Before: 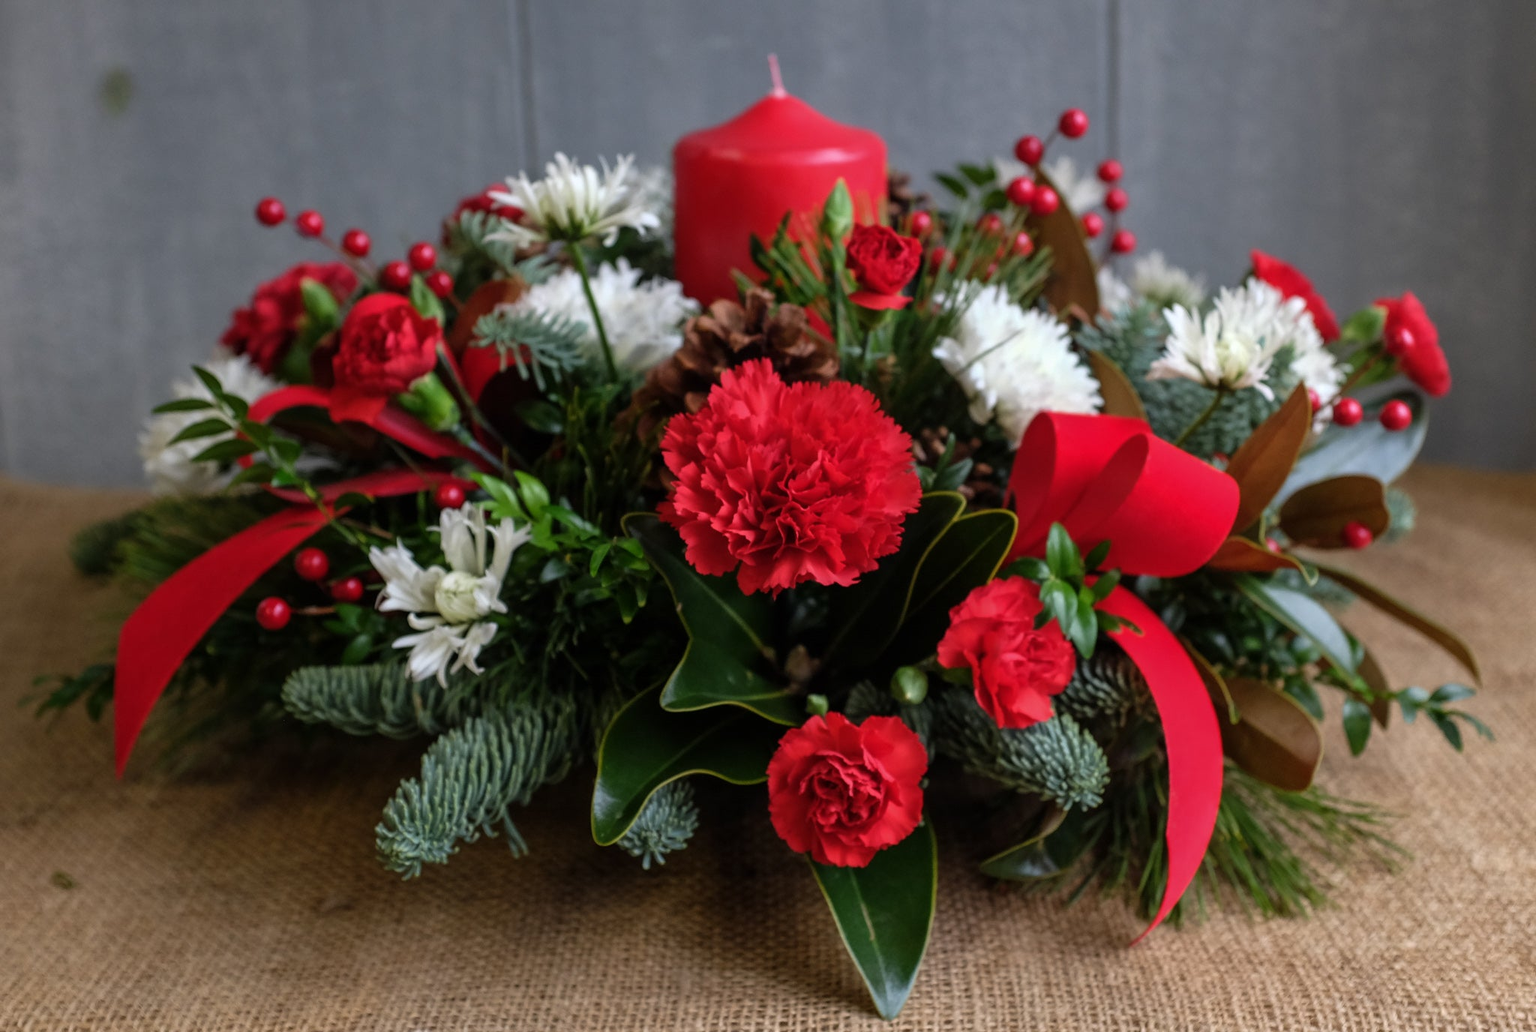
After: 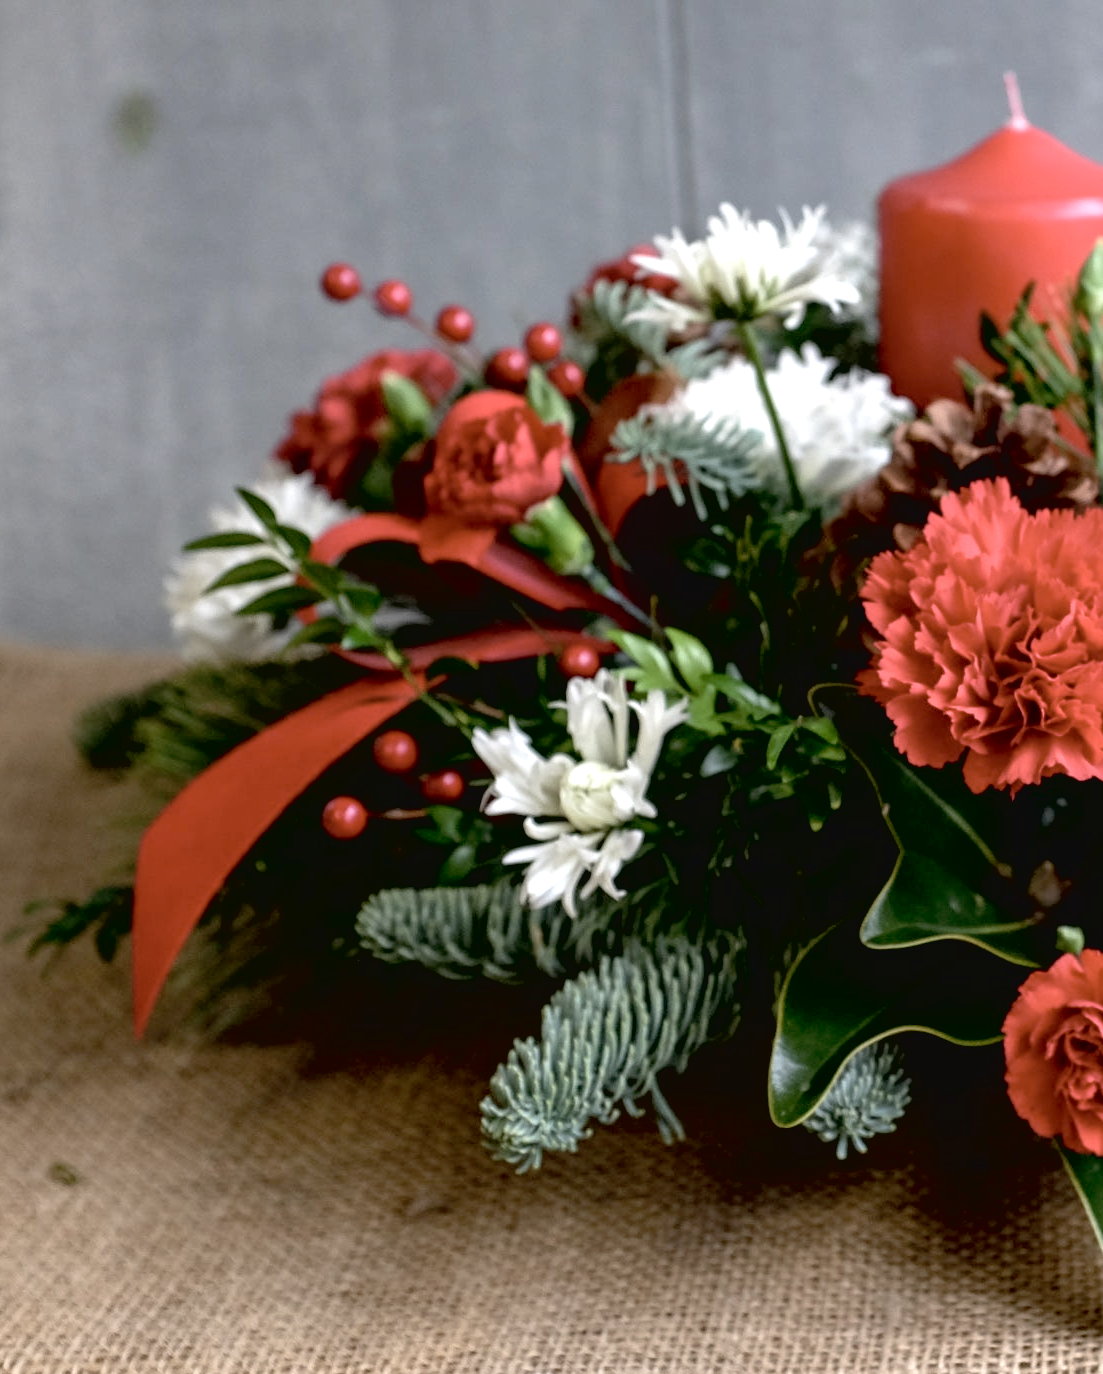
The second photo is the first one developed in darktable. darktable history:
crop: left 0.993%, right 45.149%, bottom 0.088%
exposure: black level correction 0.011, exposure 1.078 EV, compensate highlight preservation false
contrast brightness saturation: contrast -0.063, saturation -0.409
